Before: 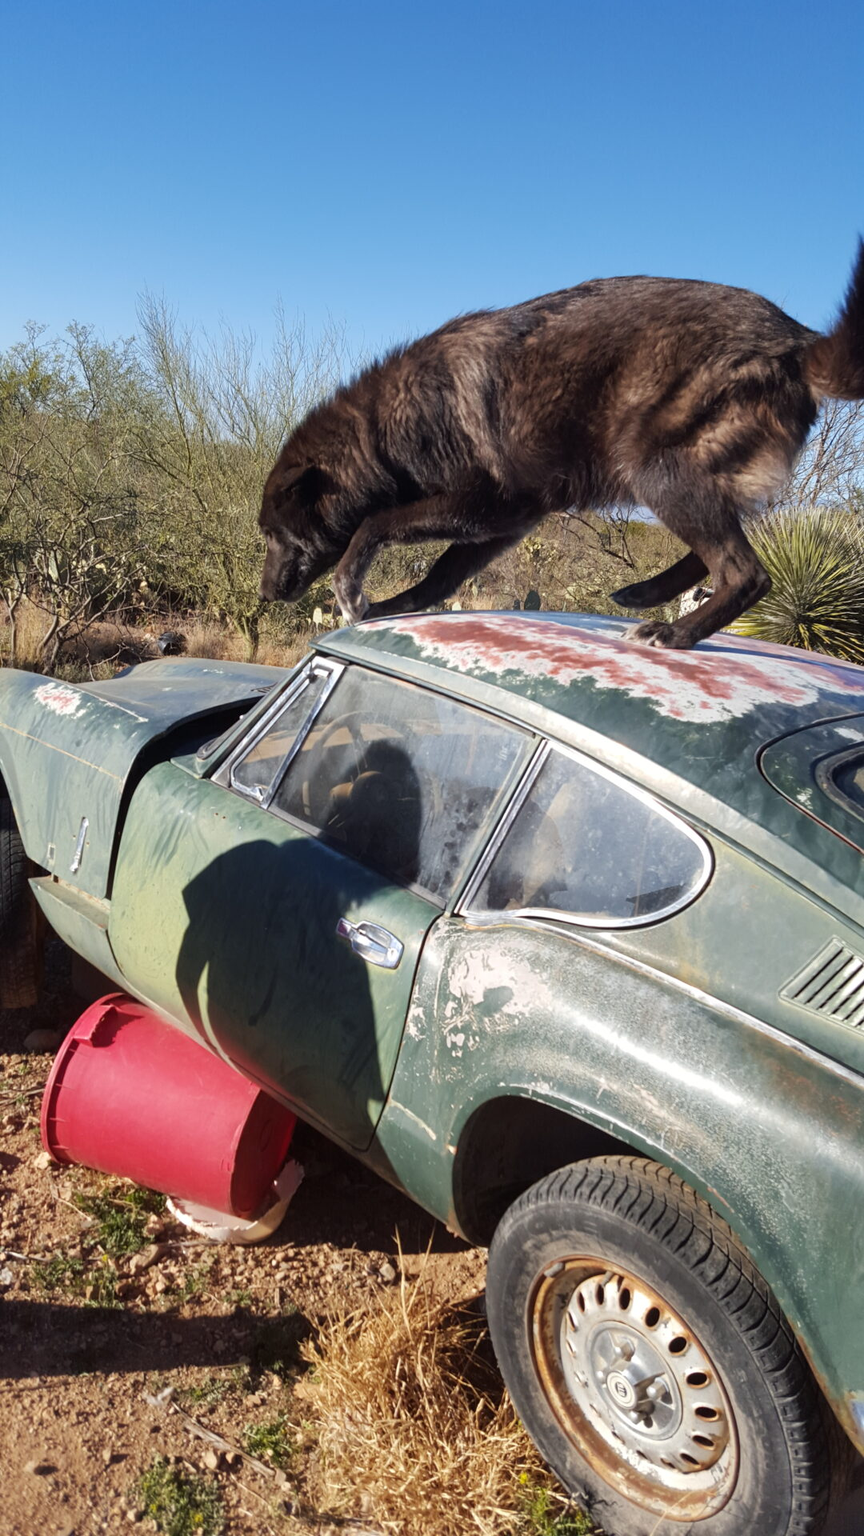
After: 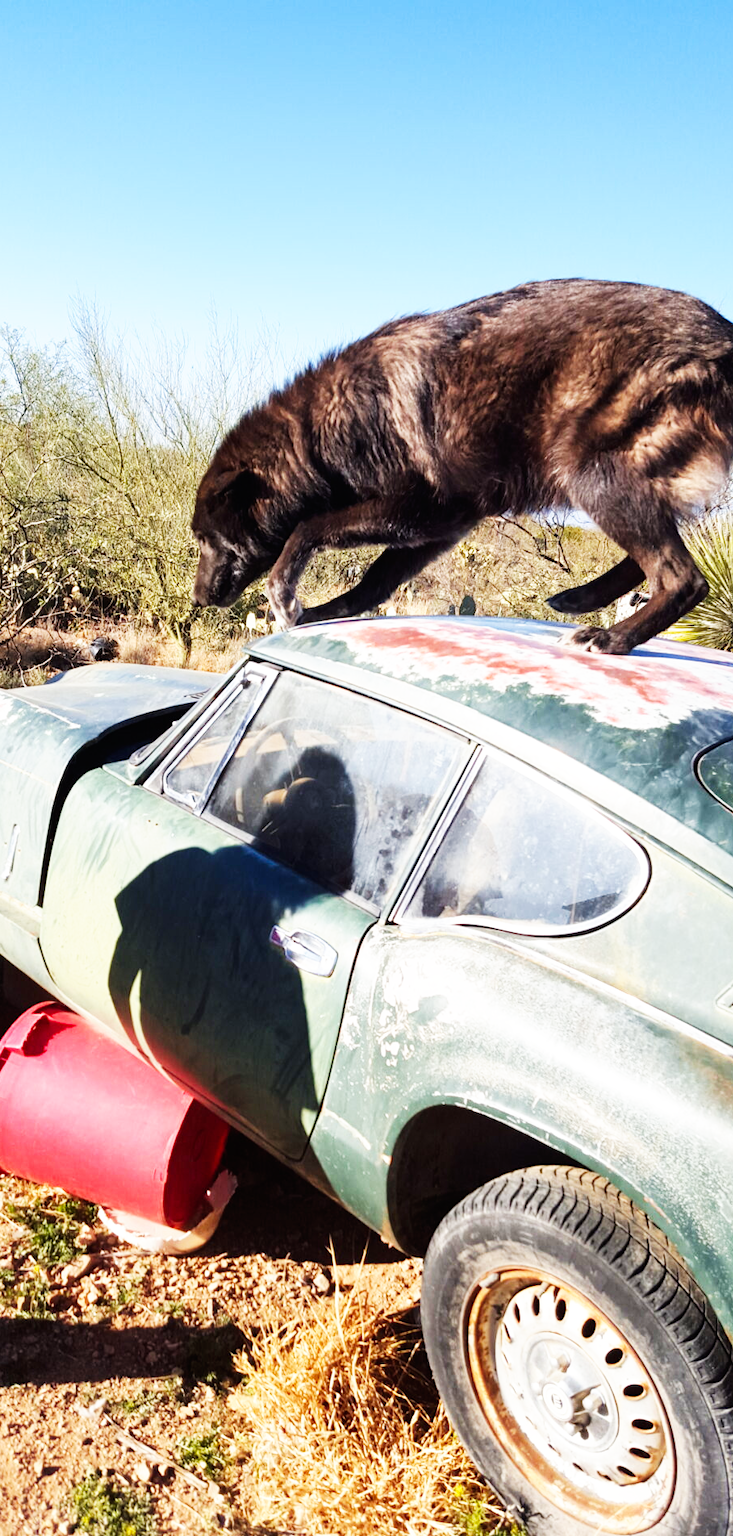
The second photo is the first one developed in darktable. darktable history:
crop: left 8.026%, right 7.374%
base curve: curves: ch0 [(0, 0) (0.007, 0.004) (0.027, 0.03) (0.046, 0.07) (0.207, 0.54) (0.442, 0.872) (0.673, 0.972) (1, 1)], preserve colors none
